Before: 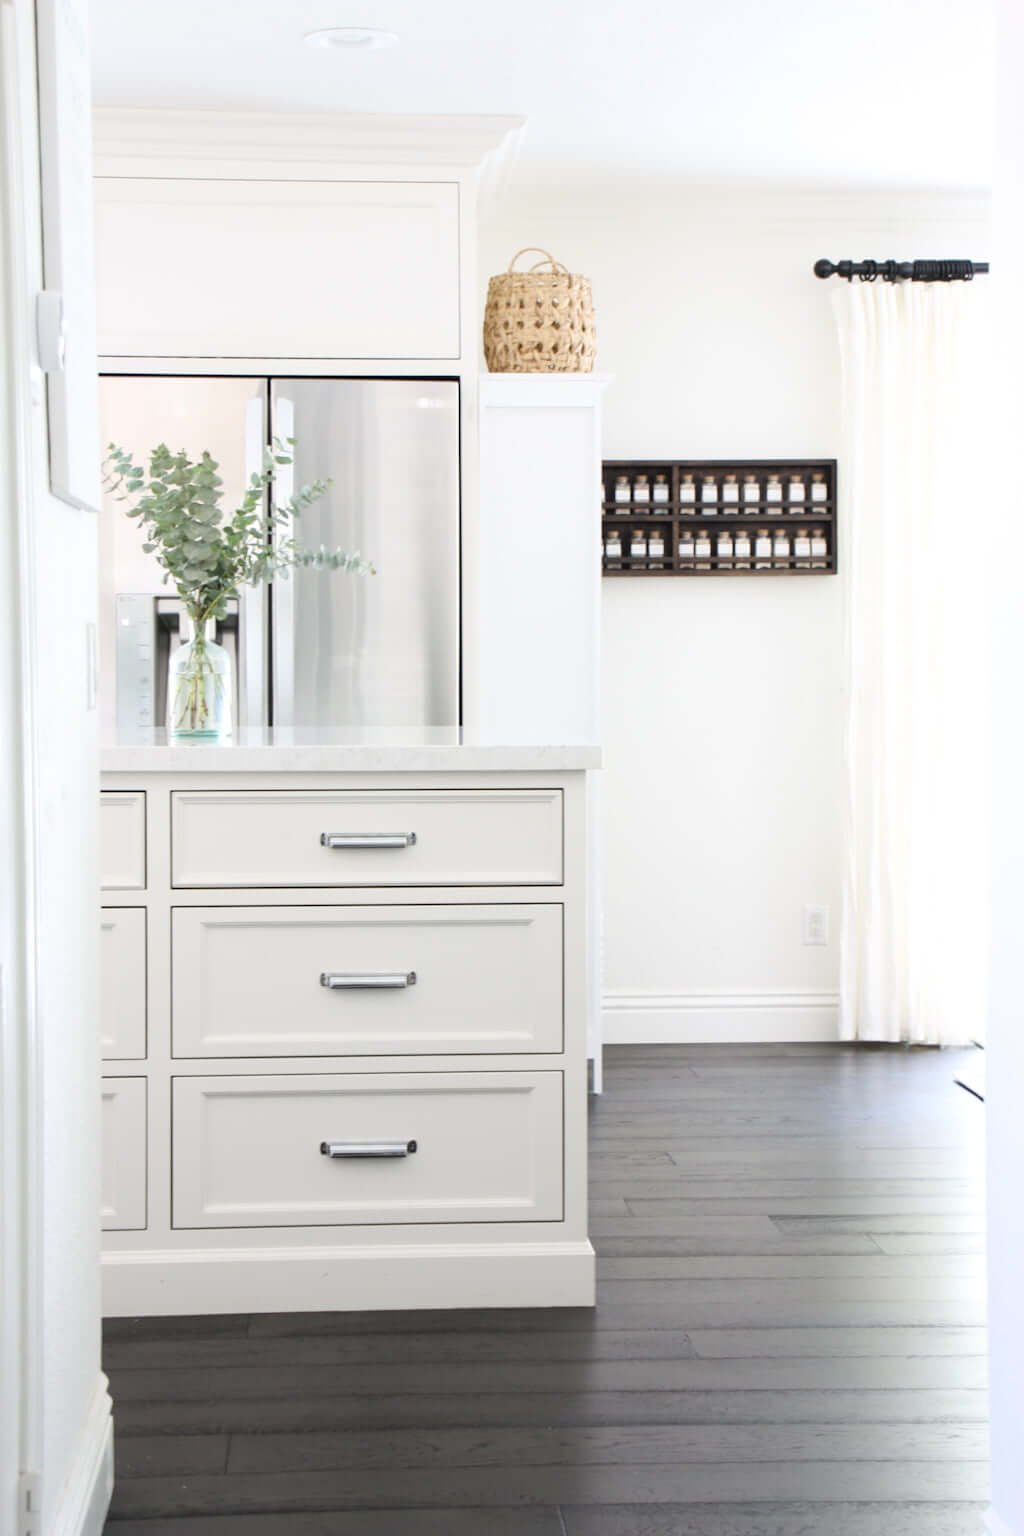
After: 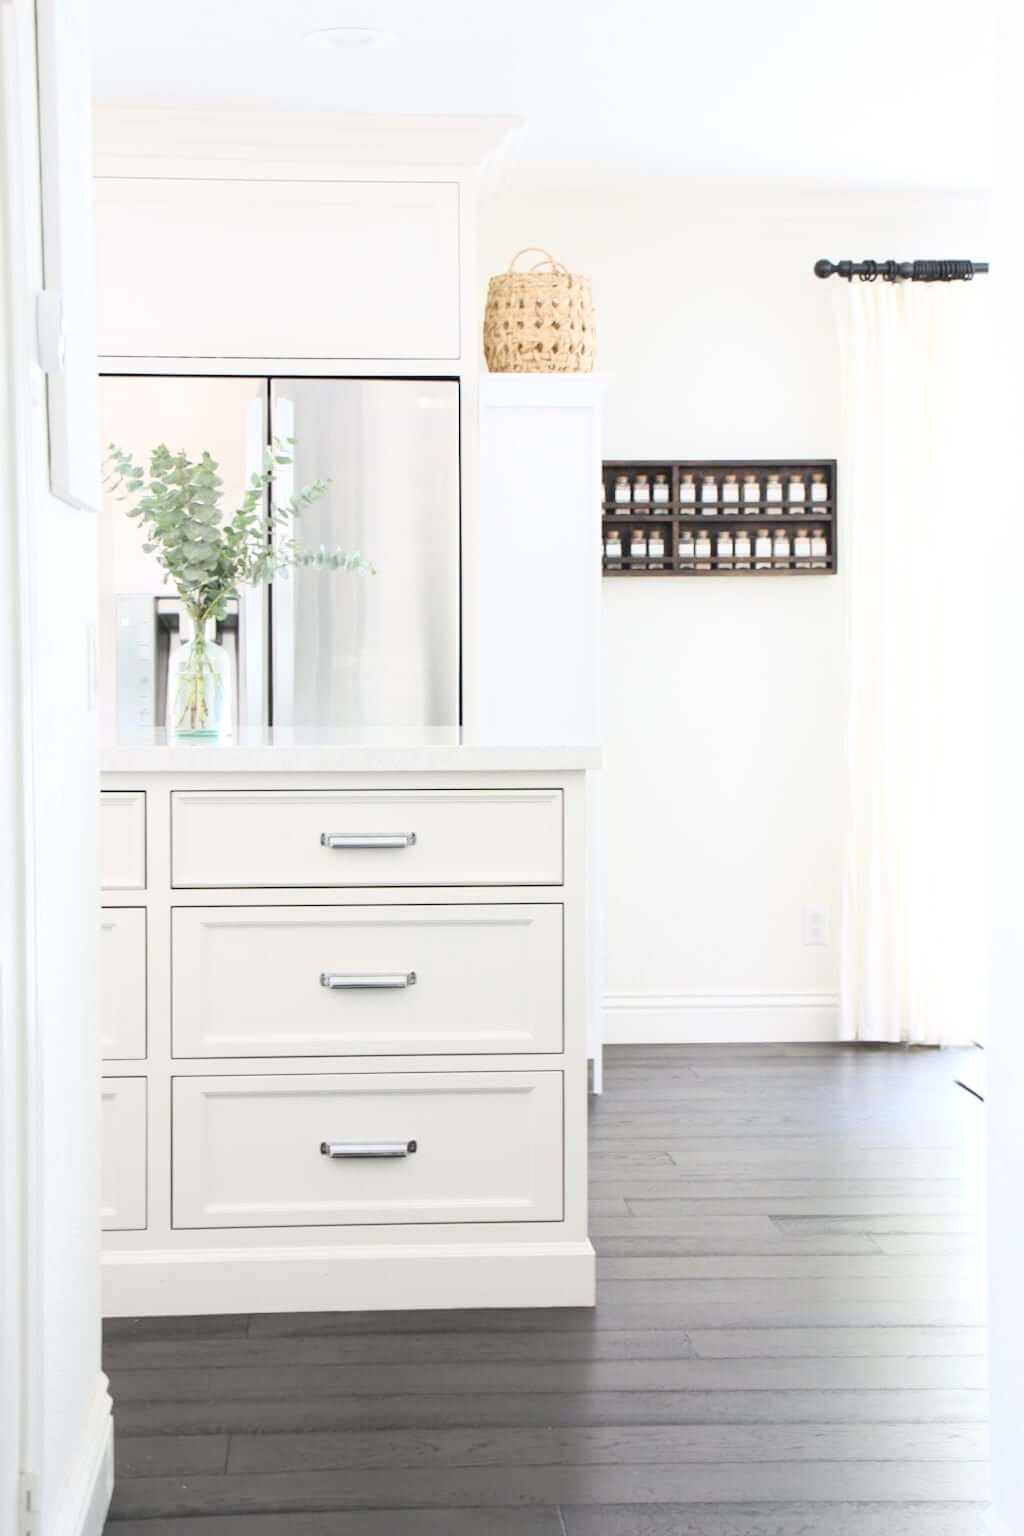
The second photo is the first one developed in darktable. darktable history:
contrast brightness saturation: contrast 0.135, brightness 0.216
